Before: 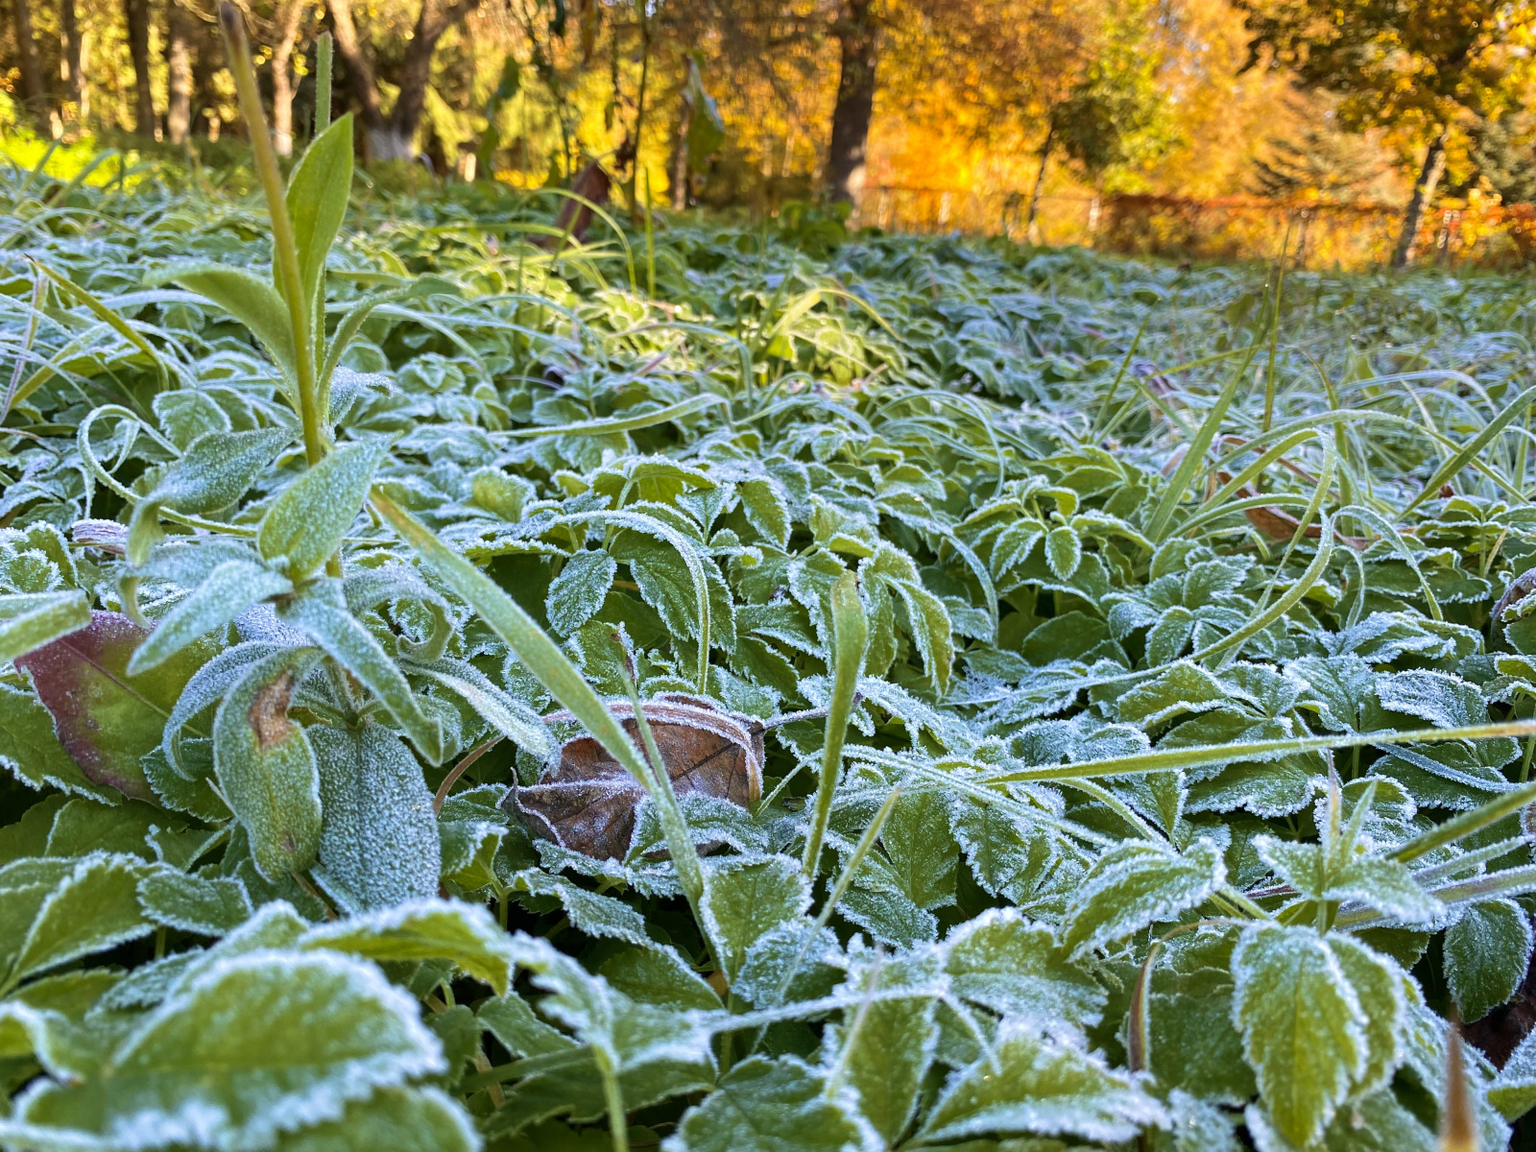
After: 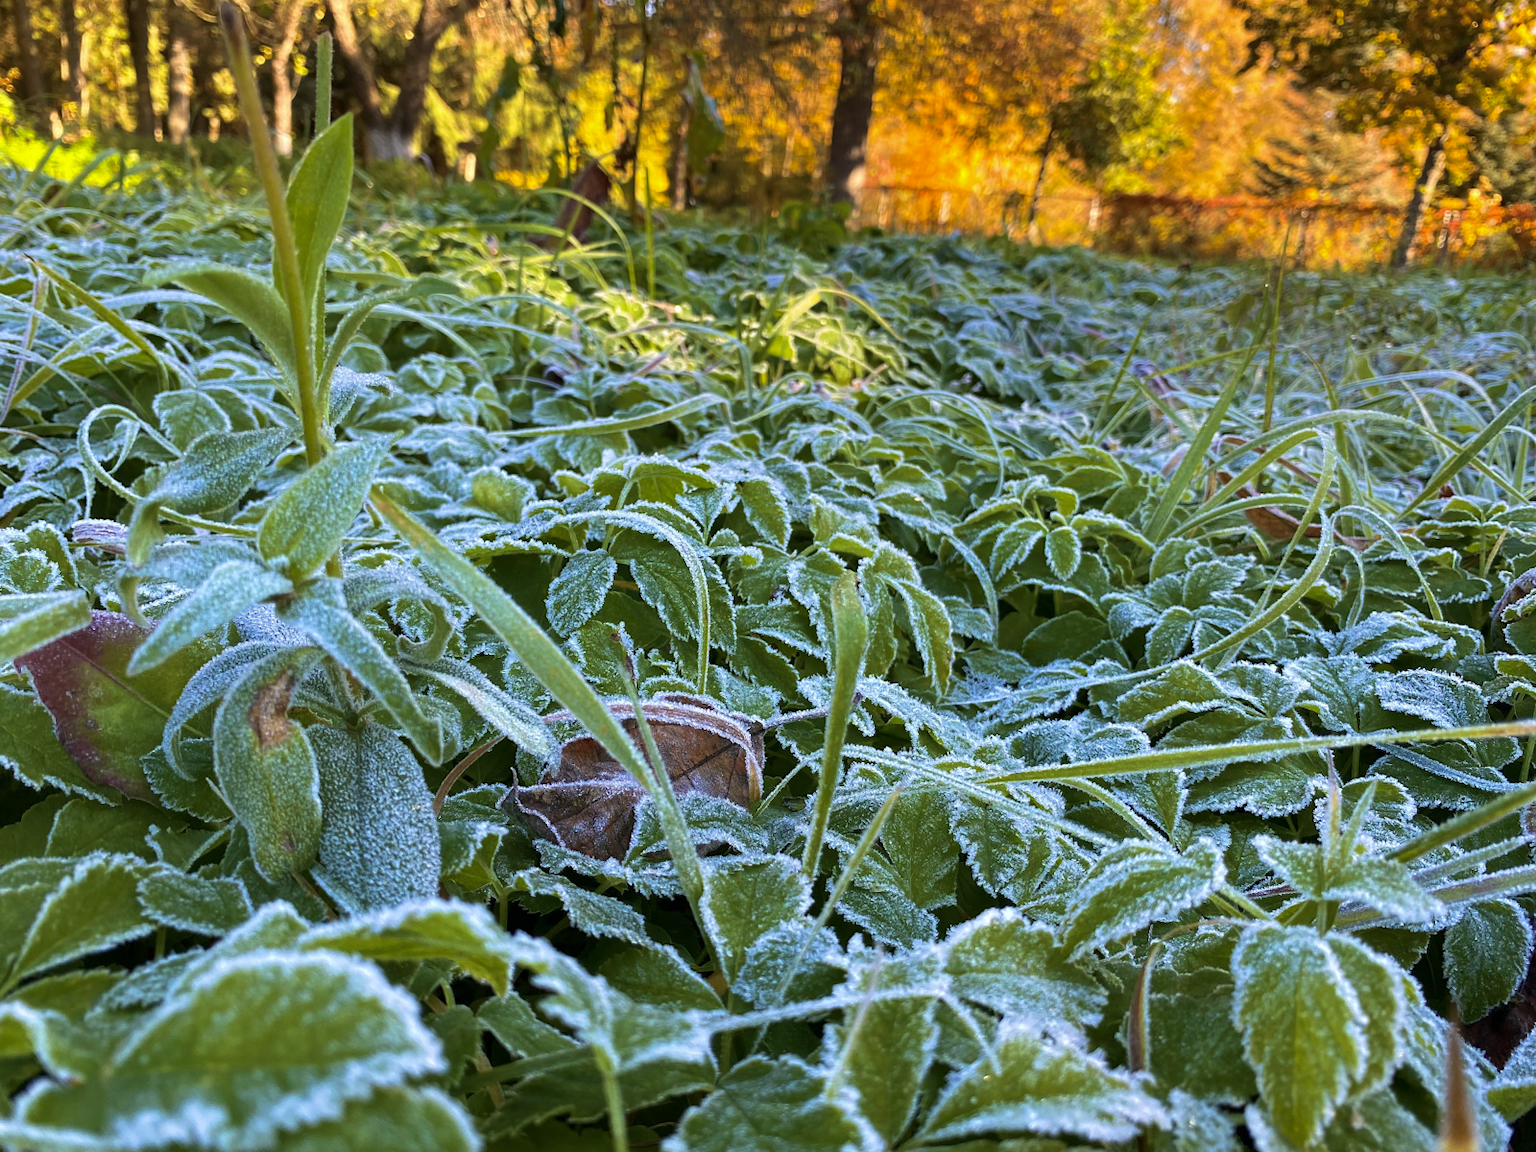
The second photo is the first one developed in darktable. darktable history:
tone curve: curves: ch0 [(0, 0) (0.8, 0.757) (1, 1)], preserve colors none
